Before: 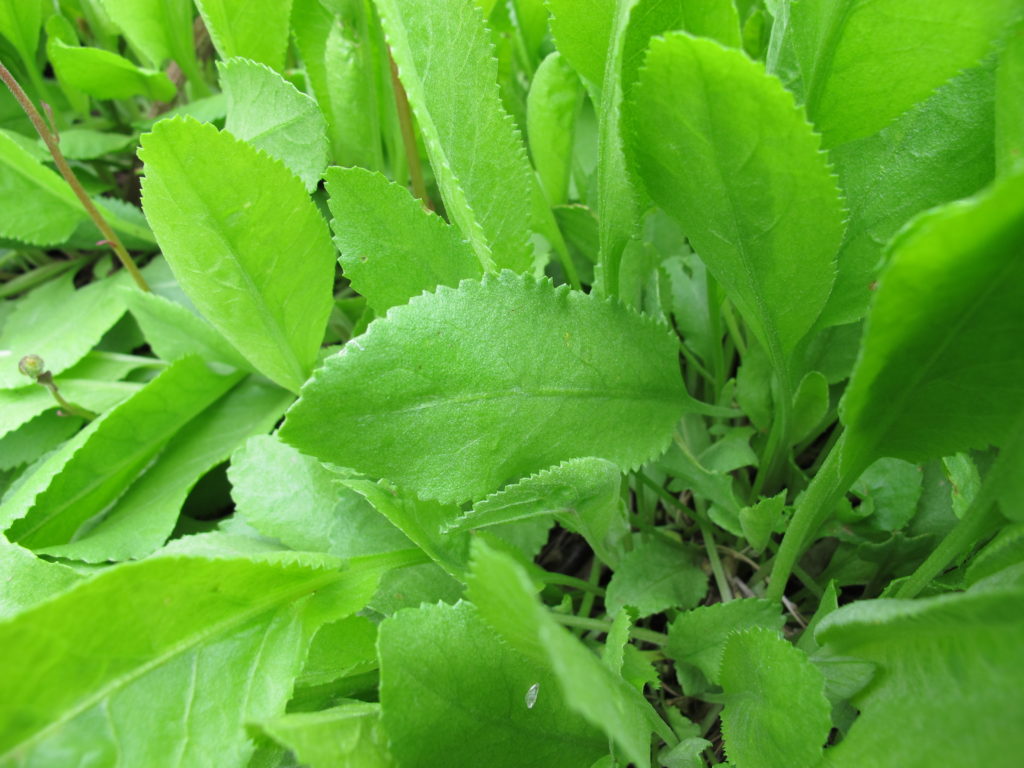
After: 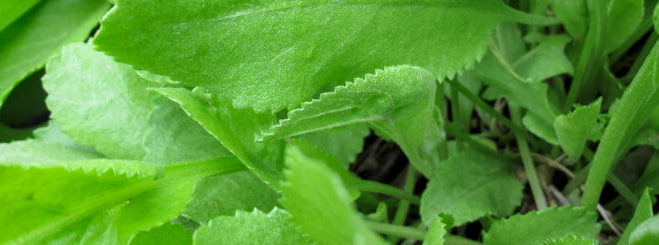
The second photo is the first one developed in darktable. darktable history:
crop: left 18.091%, top 51.13%, right 17.525%, bottom 16.85%
local contrast: on, module defaults
shadows and highlights: radius 264.75, soften with gaussian
